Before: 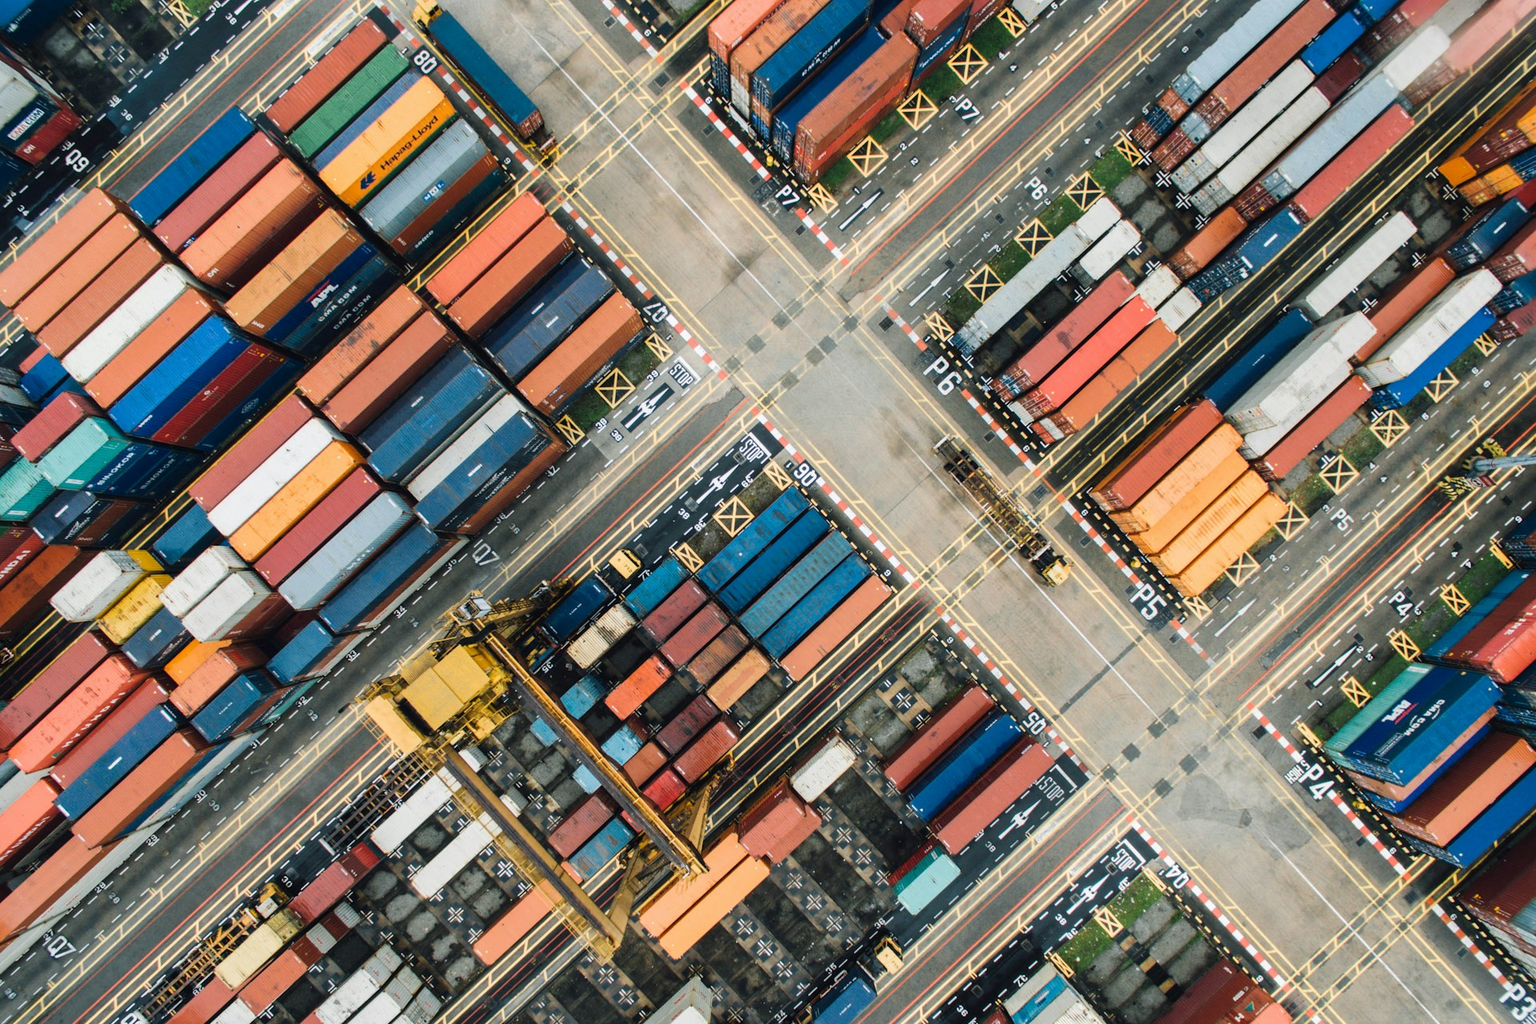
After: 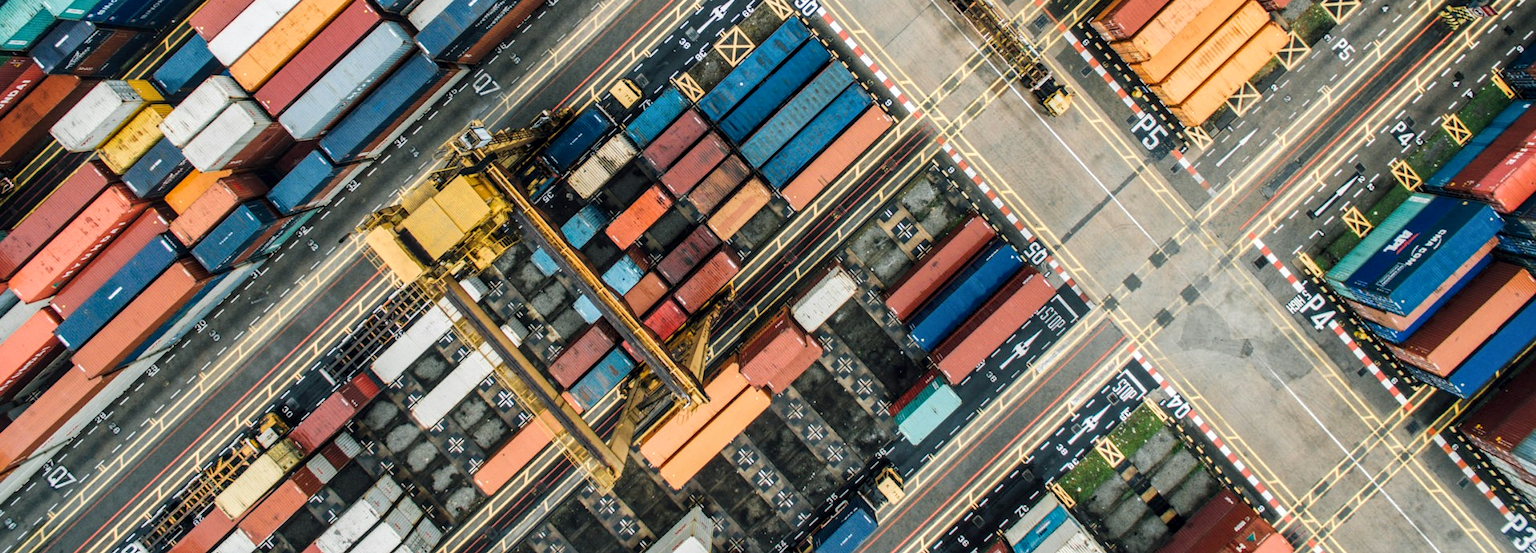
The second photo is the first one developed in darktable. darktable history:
crop and rotate: top 45.956%, right 0.085%
local contrast: detail 130%
